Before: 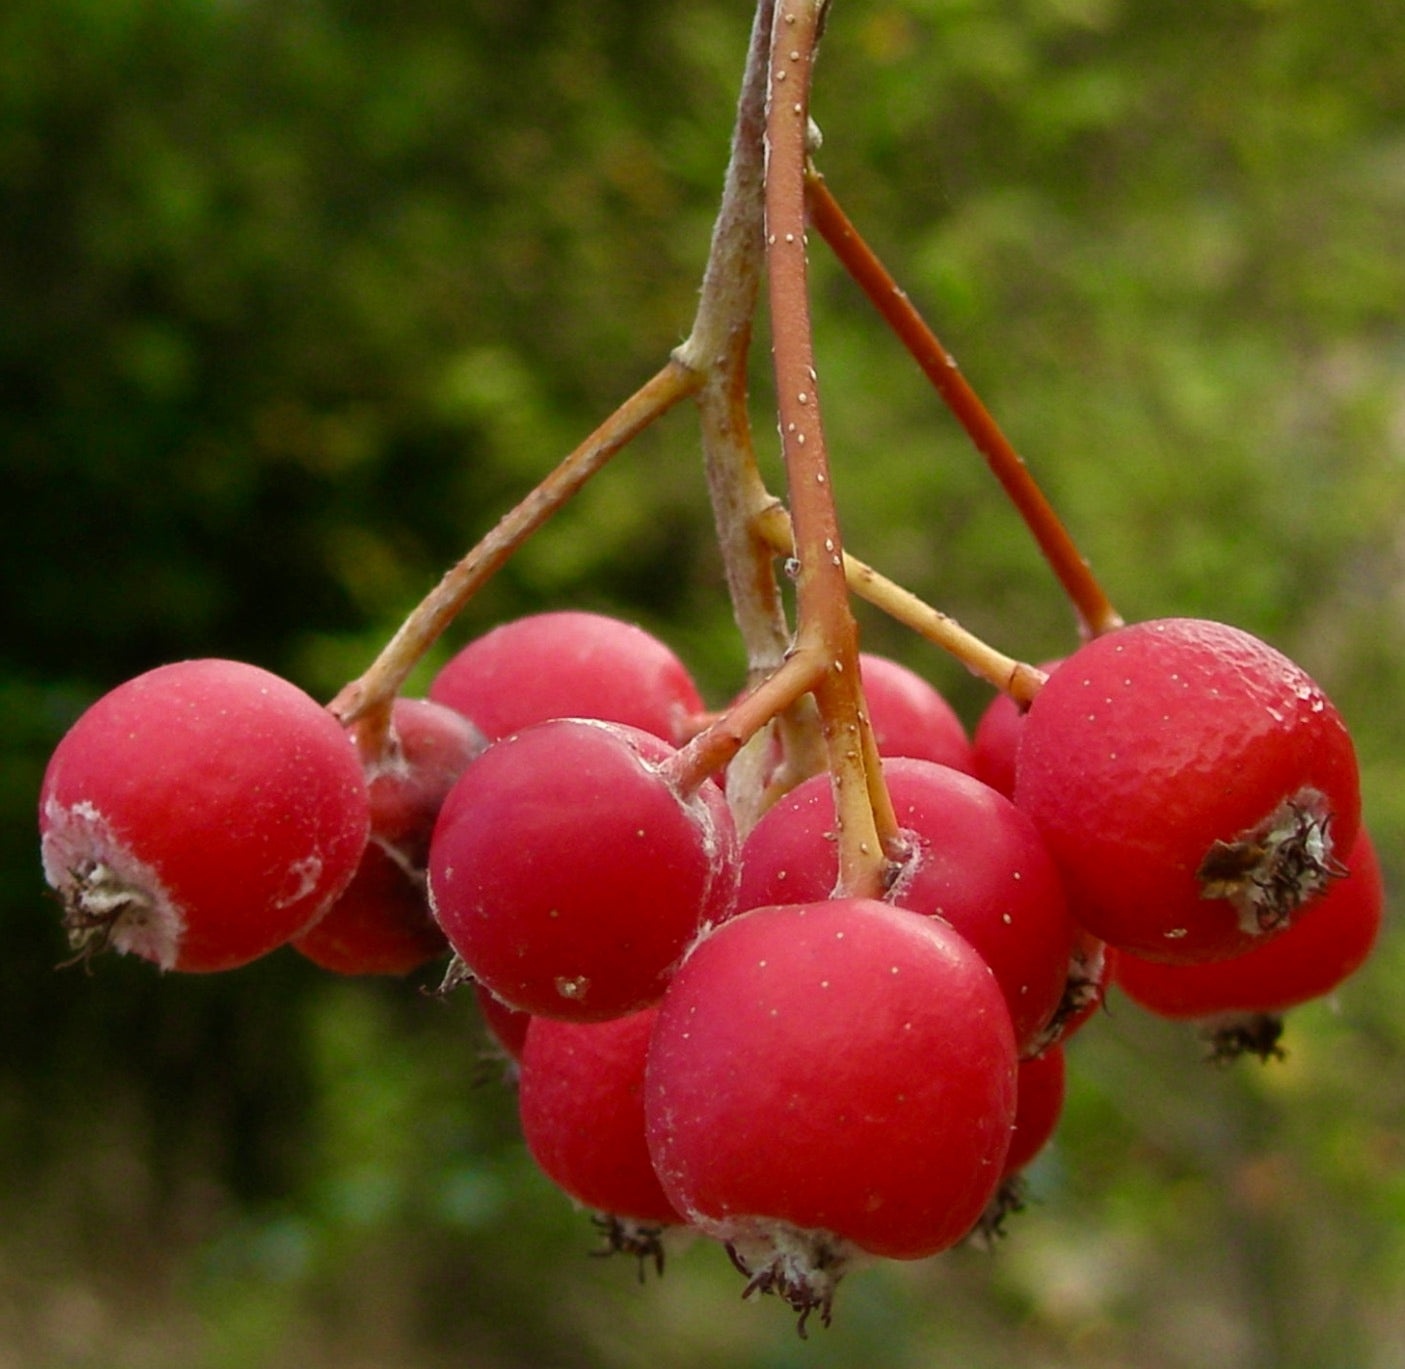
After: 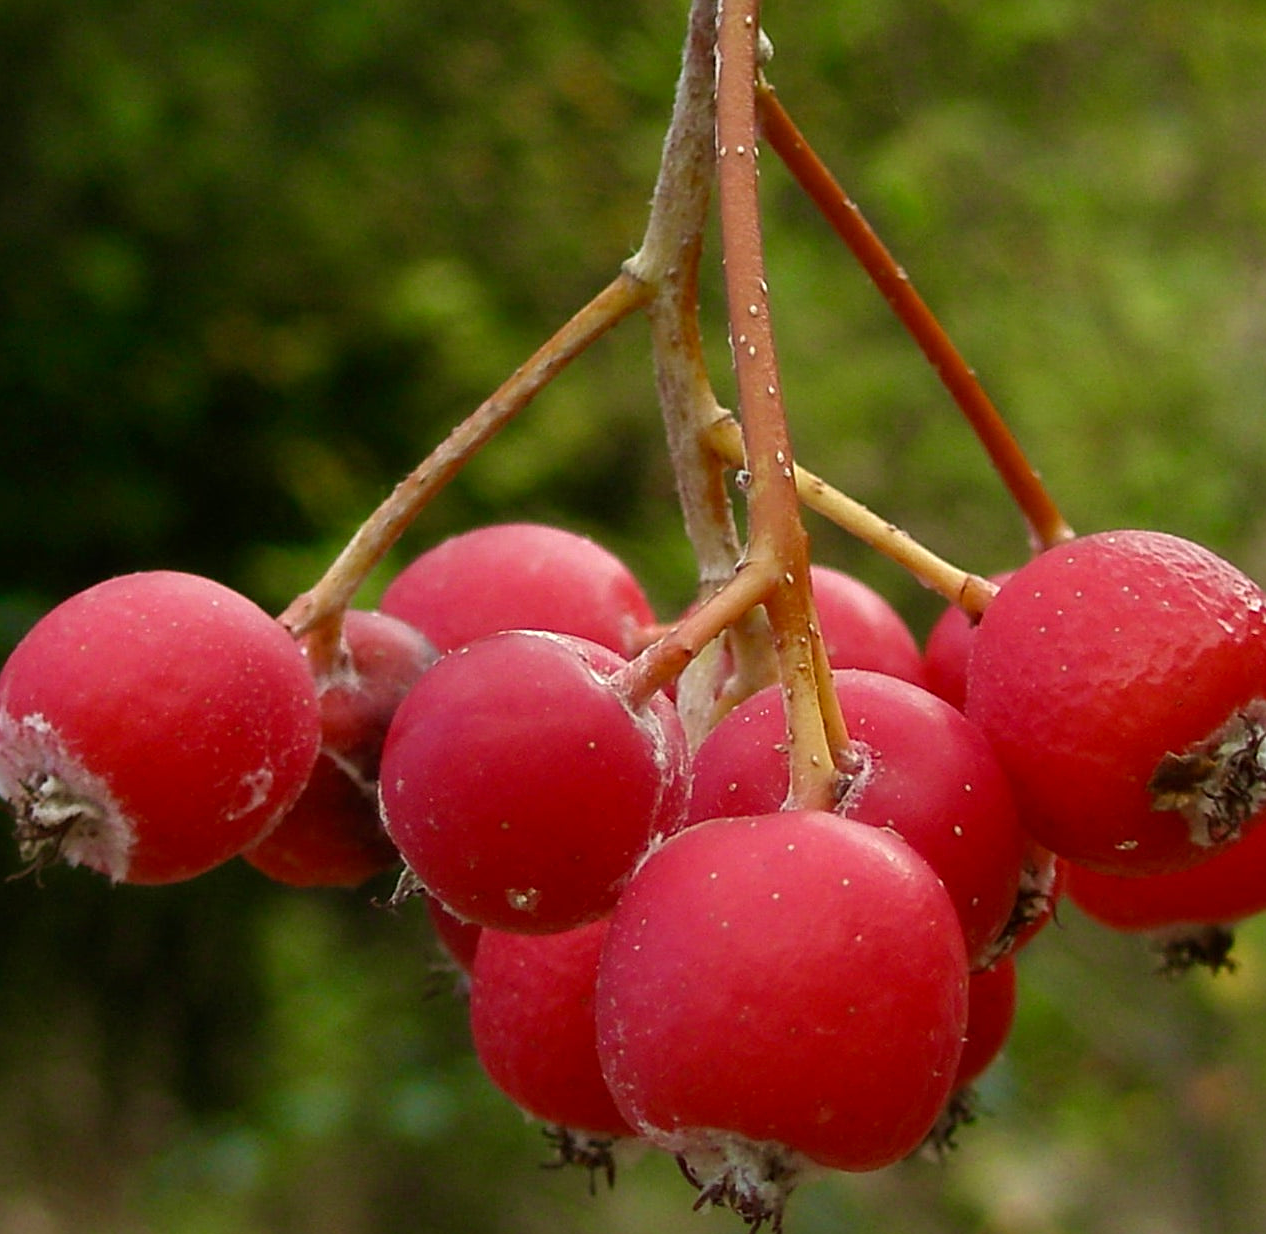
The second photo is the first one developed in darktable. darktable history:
sharpen: on, module defaults
crop: left 3.525%, top 6.487%, right 6.352%, bottom 3.303%
